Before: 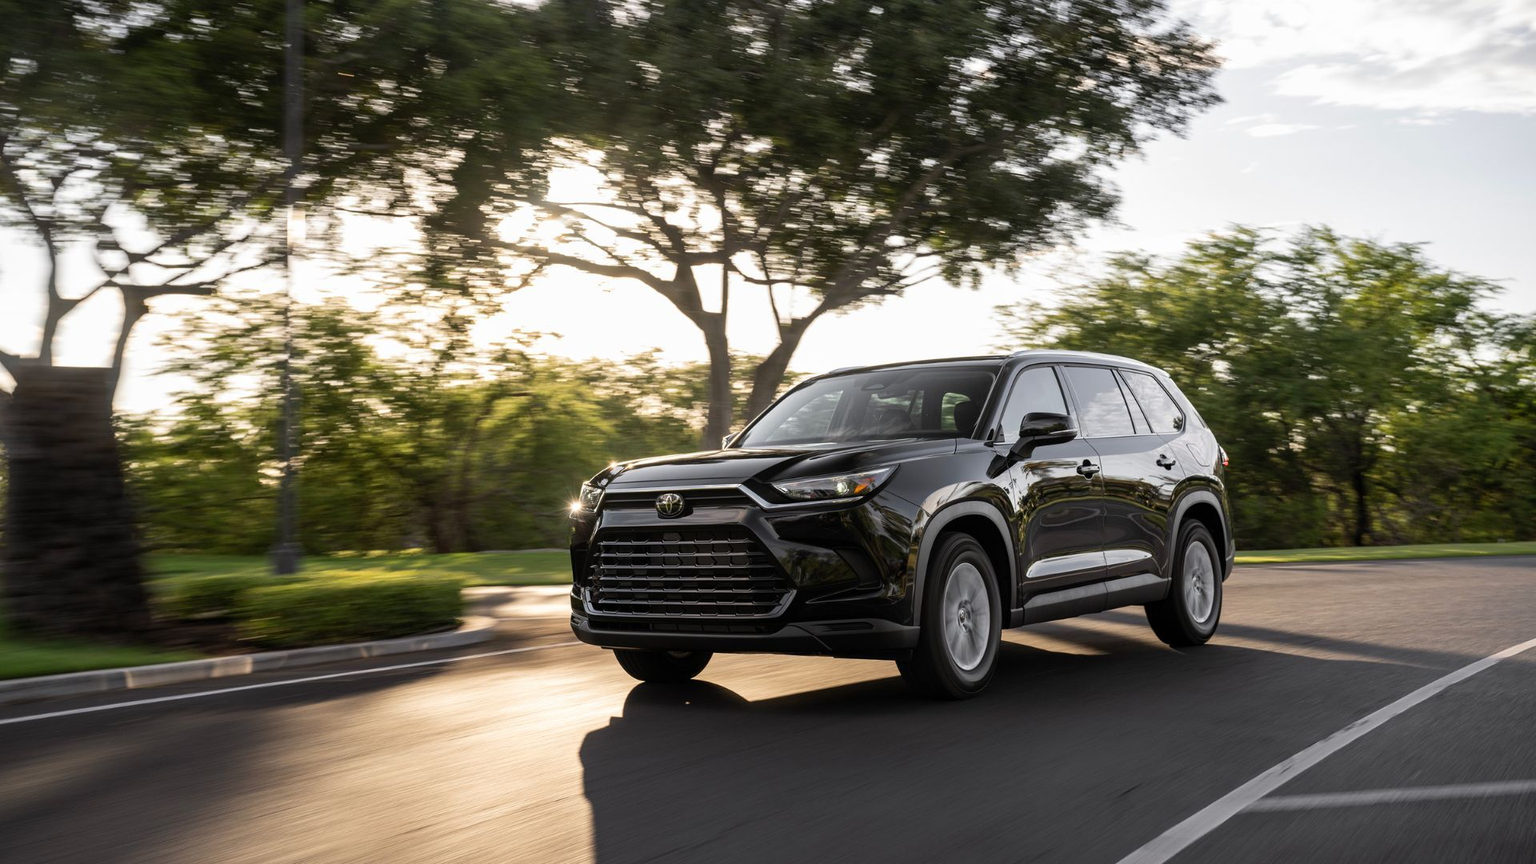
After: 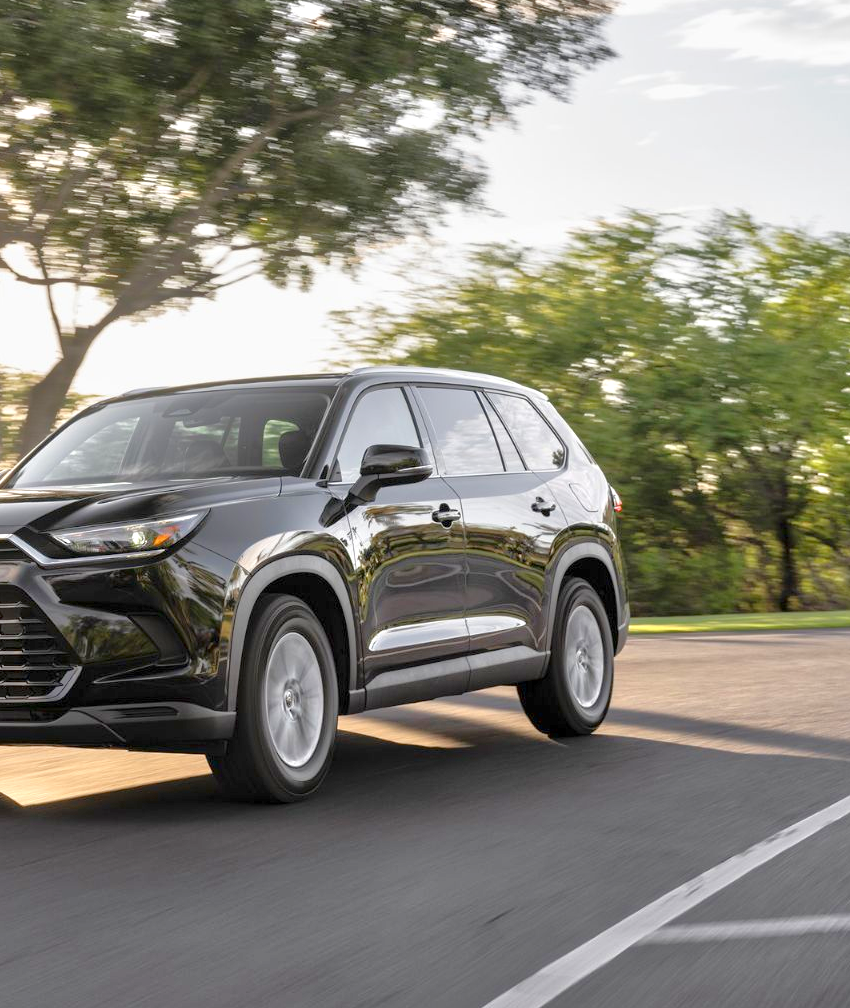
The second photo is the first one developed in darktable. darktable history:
crop: left 47.628%, top 6.643%, right 7.874%
tone equalizer: -8 EV 2 EV, -7 EV 2 EV, -6 EV 2 EV, -5 EV 2 EV, -4 EV 2 EV, -3 EV 1.5 EV, -2 EV 1 EV, -1 EV 0.5 EV
